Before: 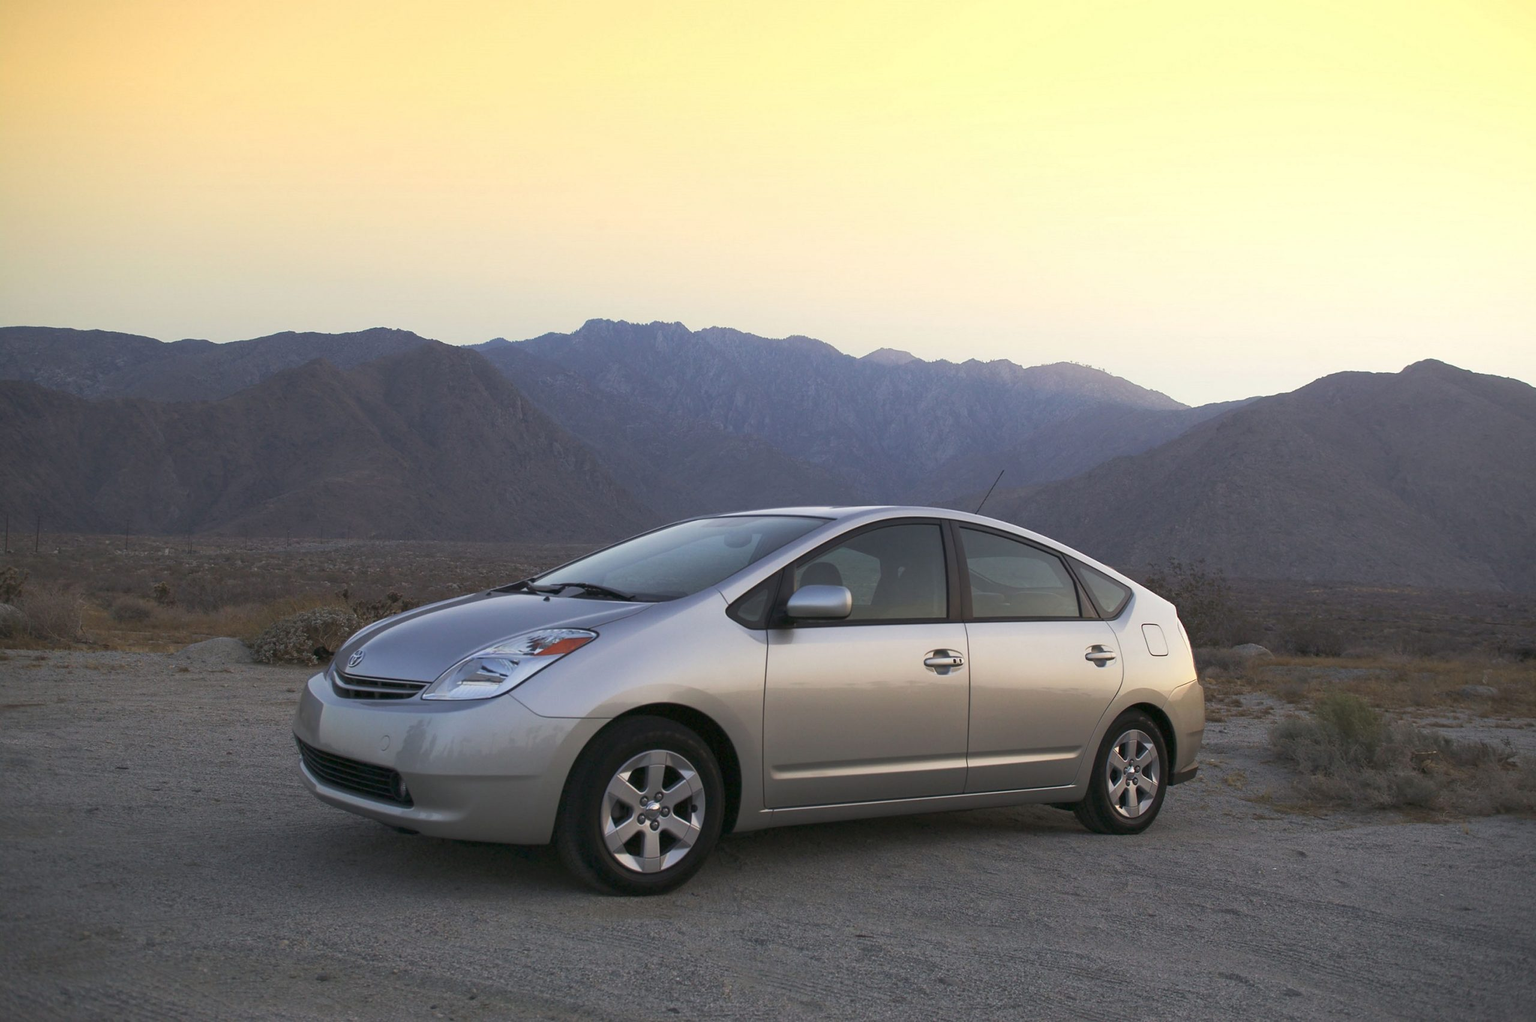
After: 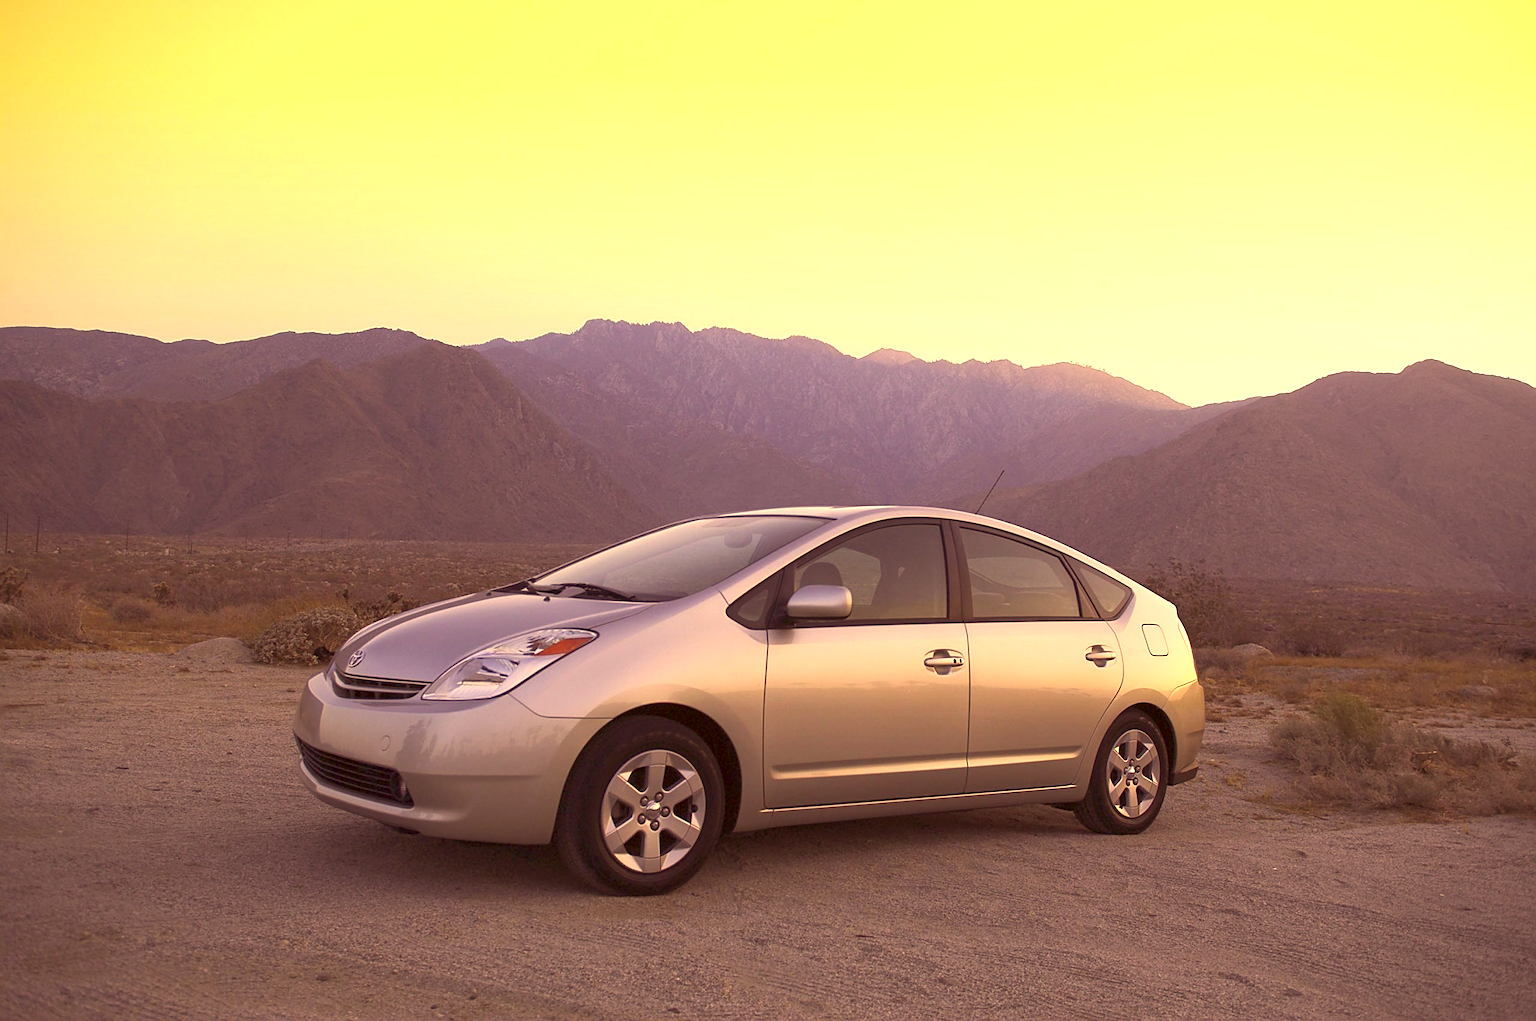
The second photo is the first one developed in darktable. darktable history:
sharpen: on, module defaults
exposure: black level correction 0.001, exposure 0.5 EV, compensate exposure bias true, compensate highlight preservation false
white balance: red 1.05, blue 1.072
color correction: highlights a* 10.12, highlights b* 39.04, shadows a* 14.62, shadows b* 3.37
